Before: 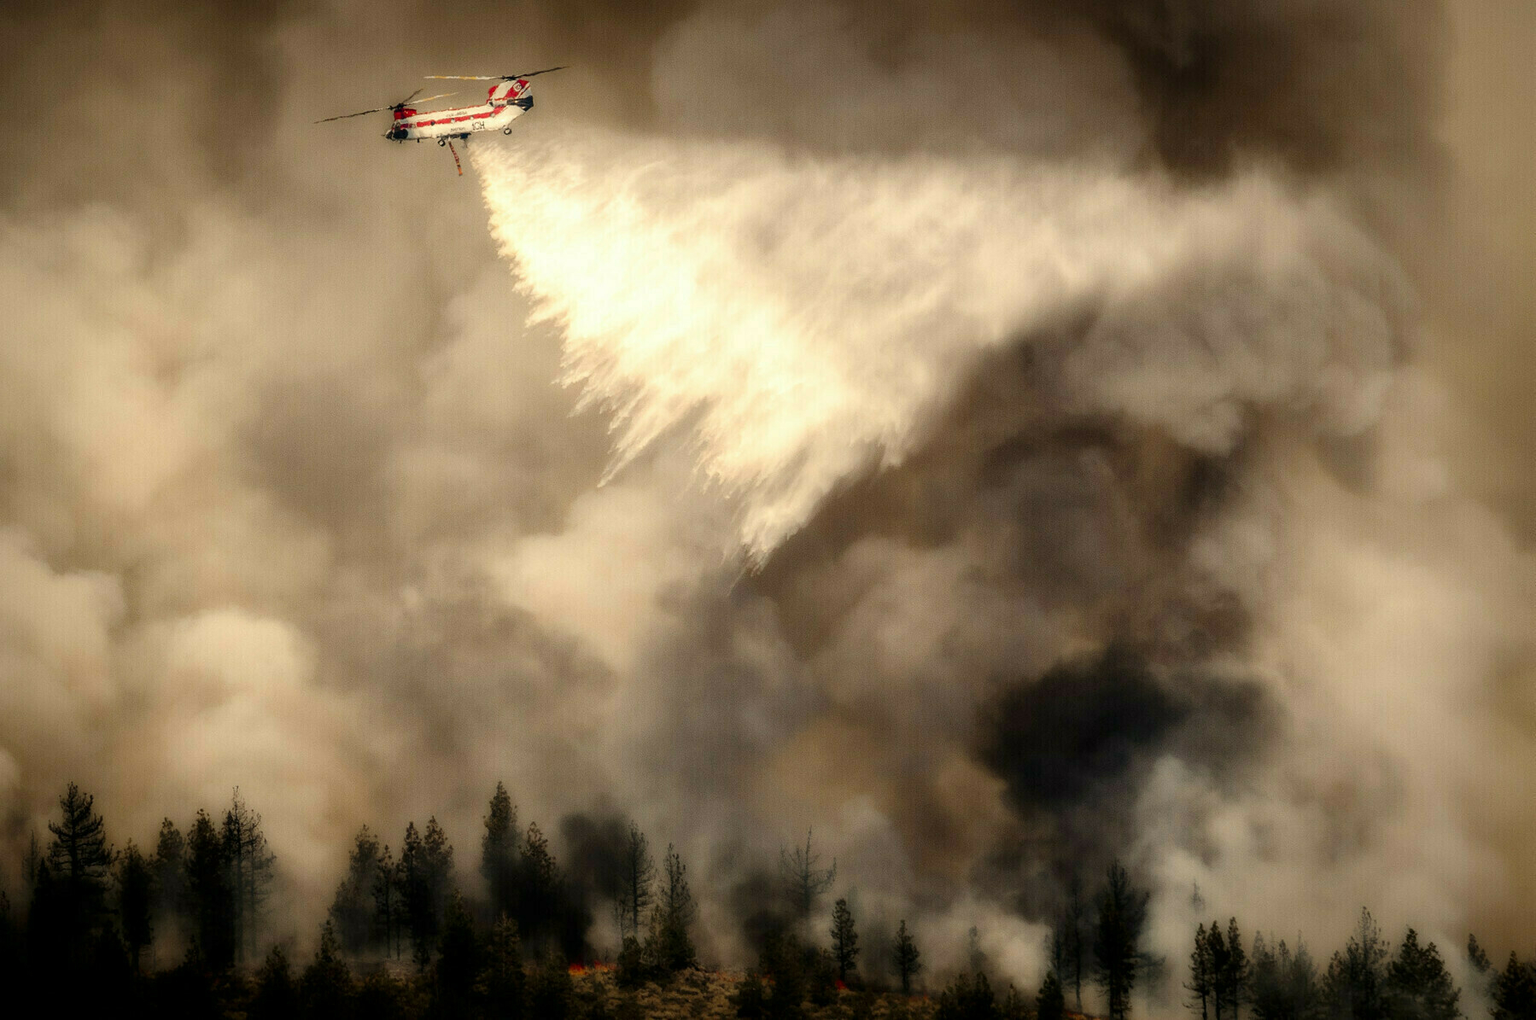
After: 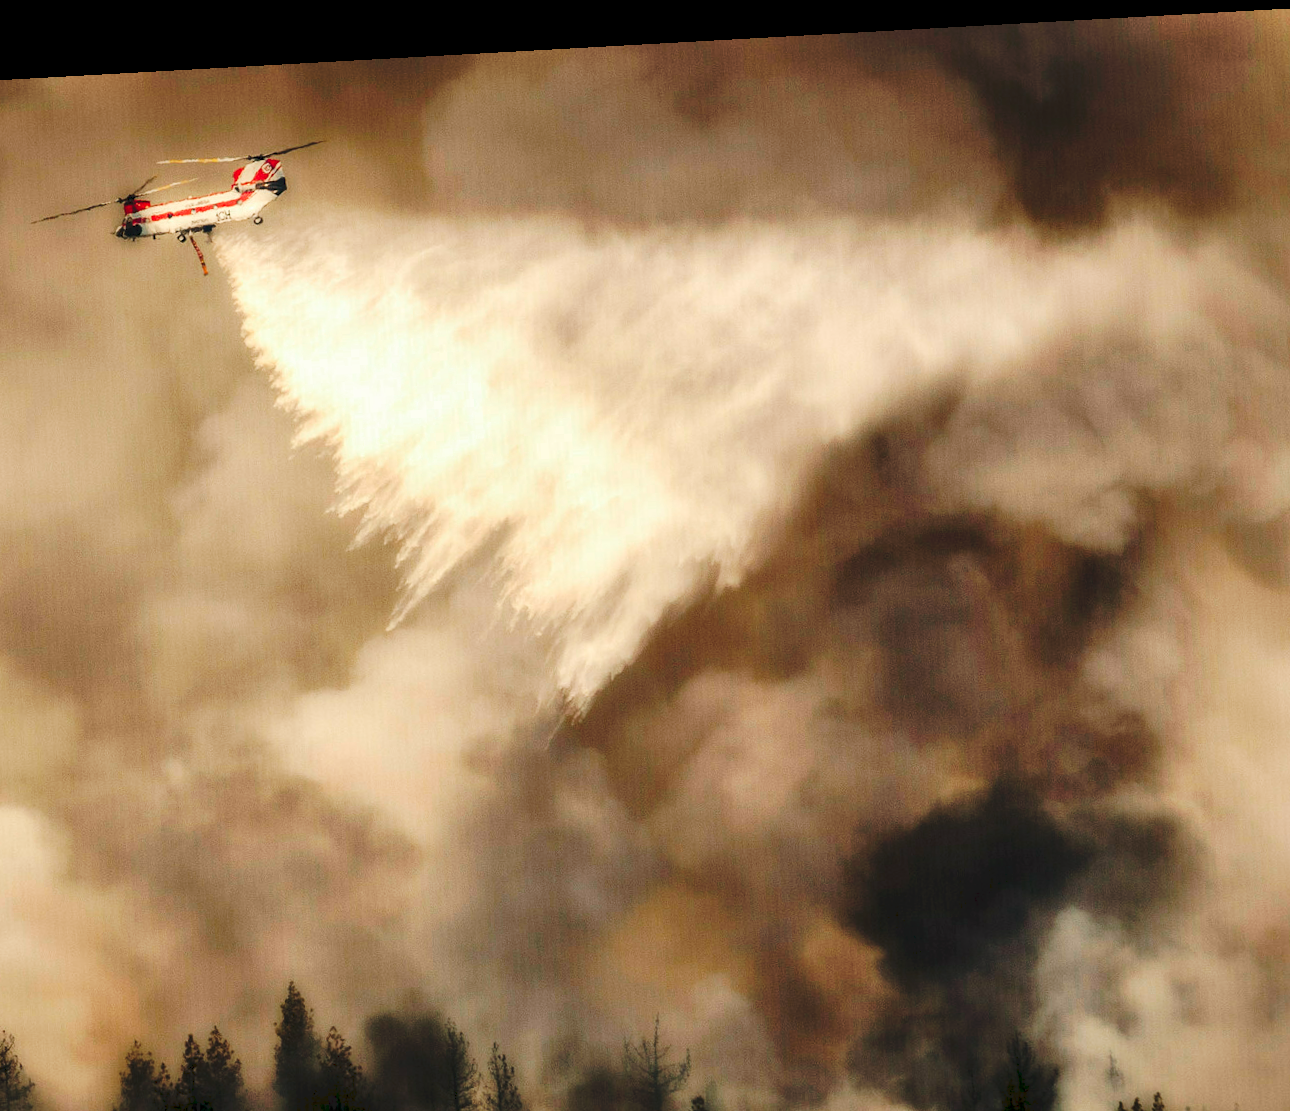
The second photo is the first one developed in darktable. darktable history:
shadows and highlights: low approximation 0.01, soften with gaussian
crop: left 18.479%, right 12.2%, bottom 13.971%
tone curve: curves: ch0 [(0, 0) (0.003, 0.065) (0.011, 0.072) (0.025, 0.09) (0.044, 0.104) (0.069, 0.116) (0.1, 0.127) (0.136, 0.15) (0.177, 0.184) (0.224, 0.223) (0.277, 0.28) (0.335, 0.361) (0.399, 0.443) (0.468, 0.525) (0.543, 0.616) (0.623, 0.713) (0.709, 0.79) (0.801, 0.866) (0.898, 0.933) (1, 1)], preserve colors none
rotate and perspective: rotation -3.18°, automatic cropping off
